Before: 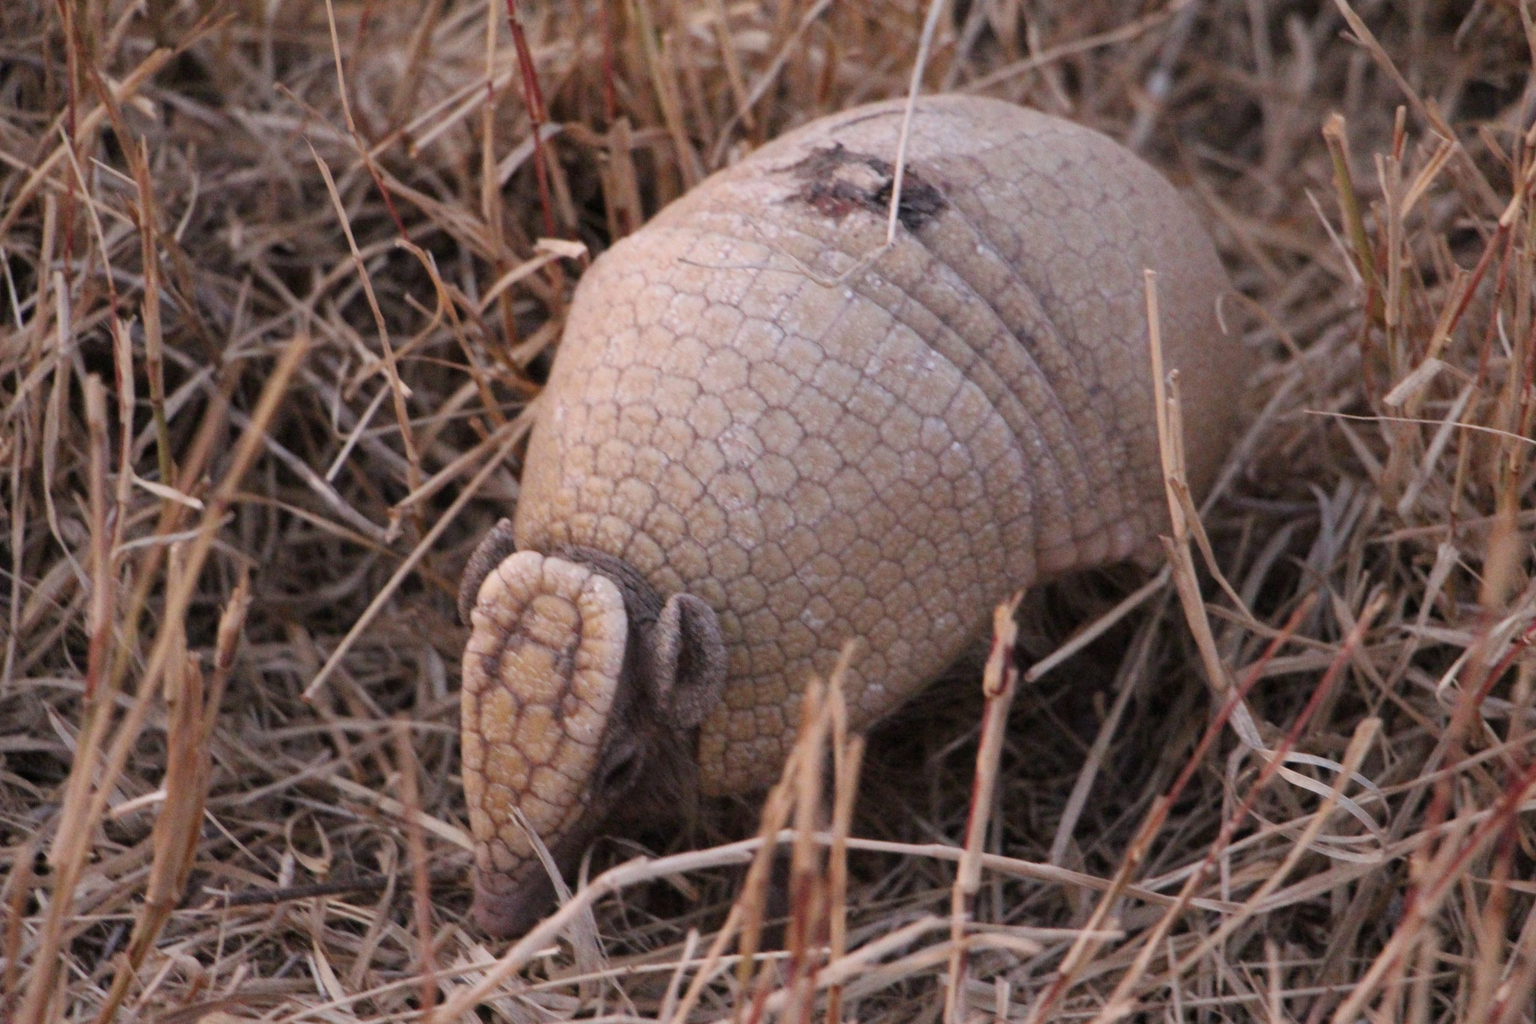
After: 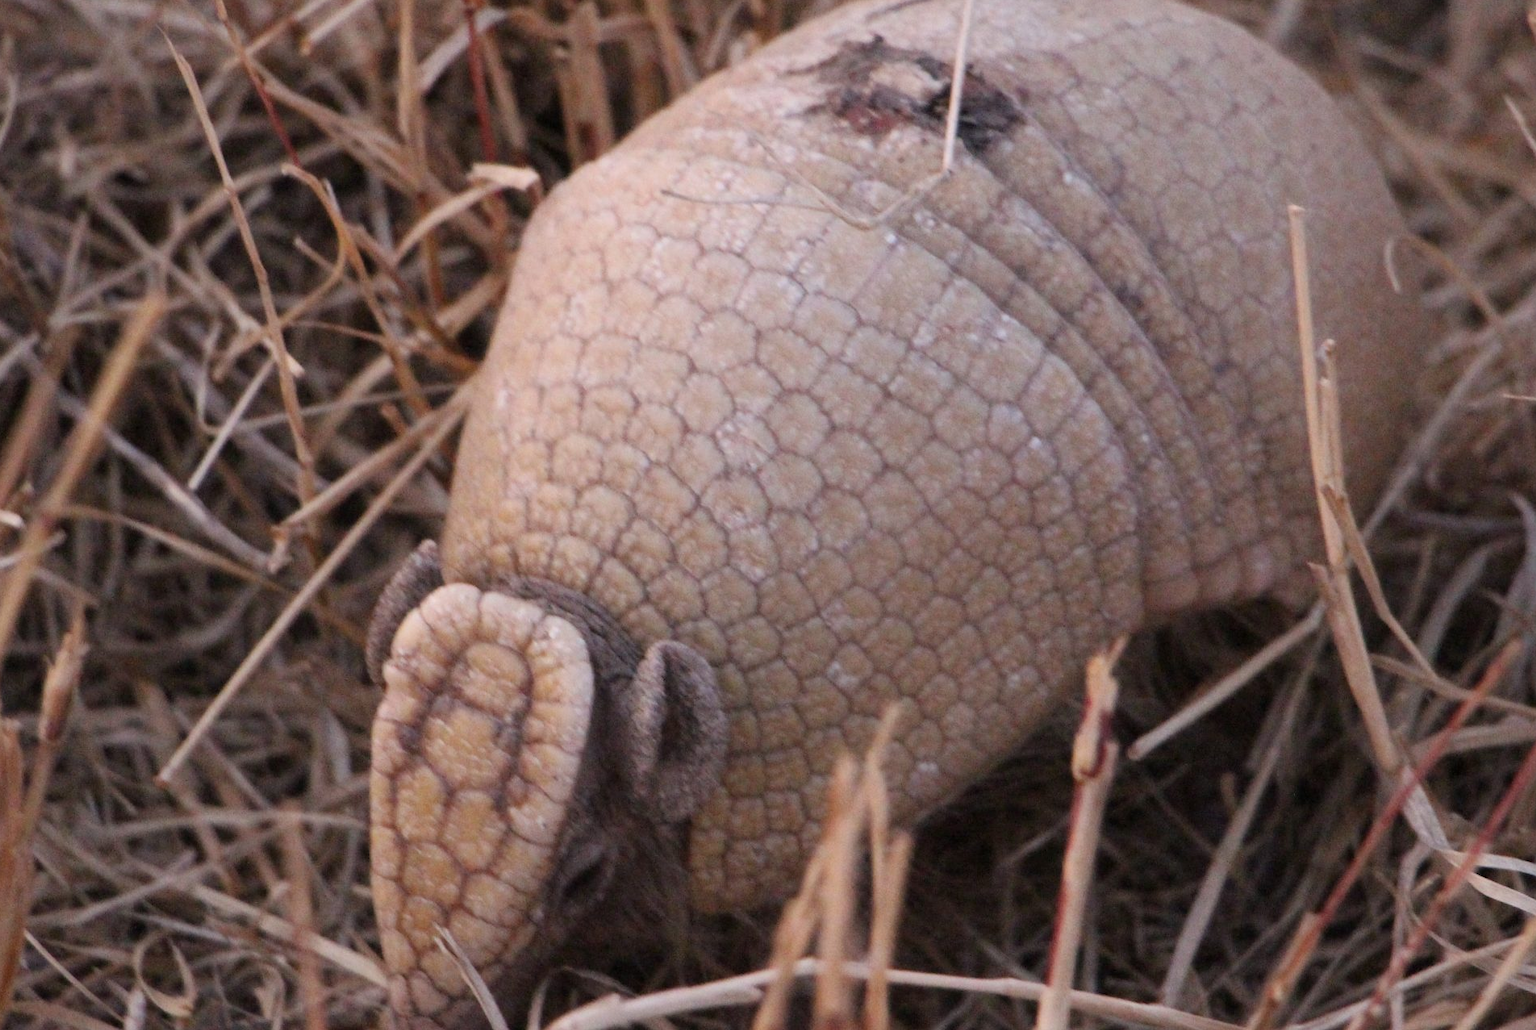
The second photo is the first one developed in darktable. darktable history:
crop and rotate: left 12.131%, top 11.438%, right 13.479%, bottom 13.729%
